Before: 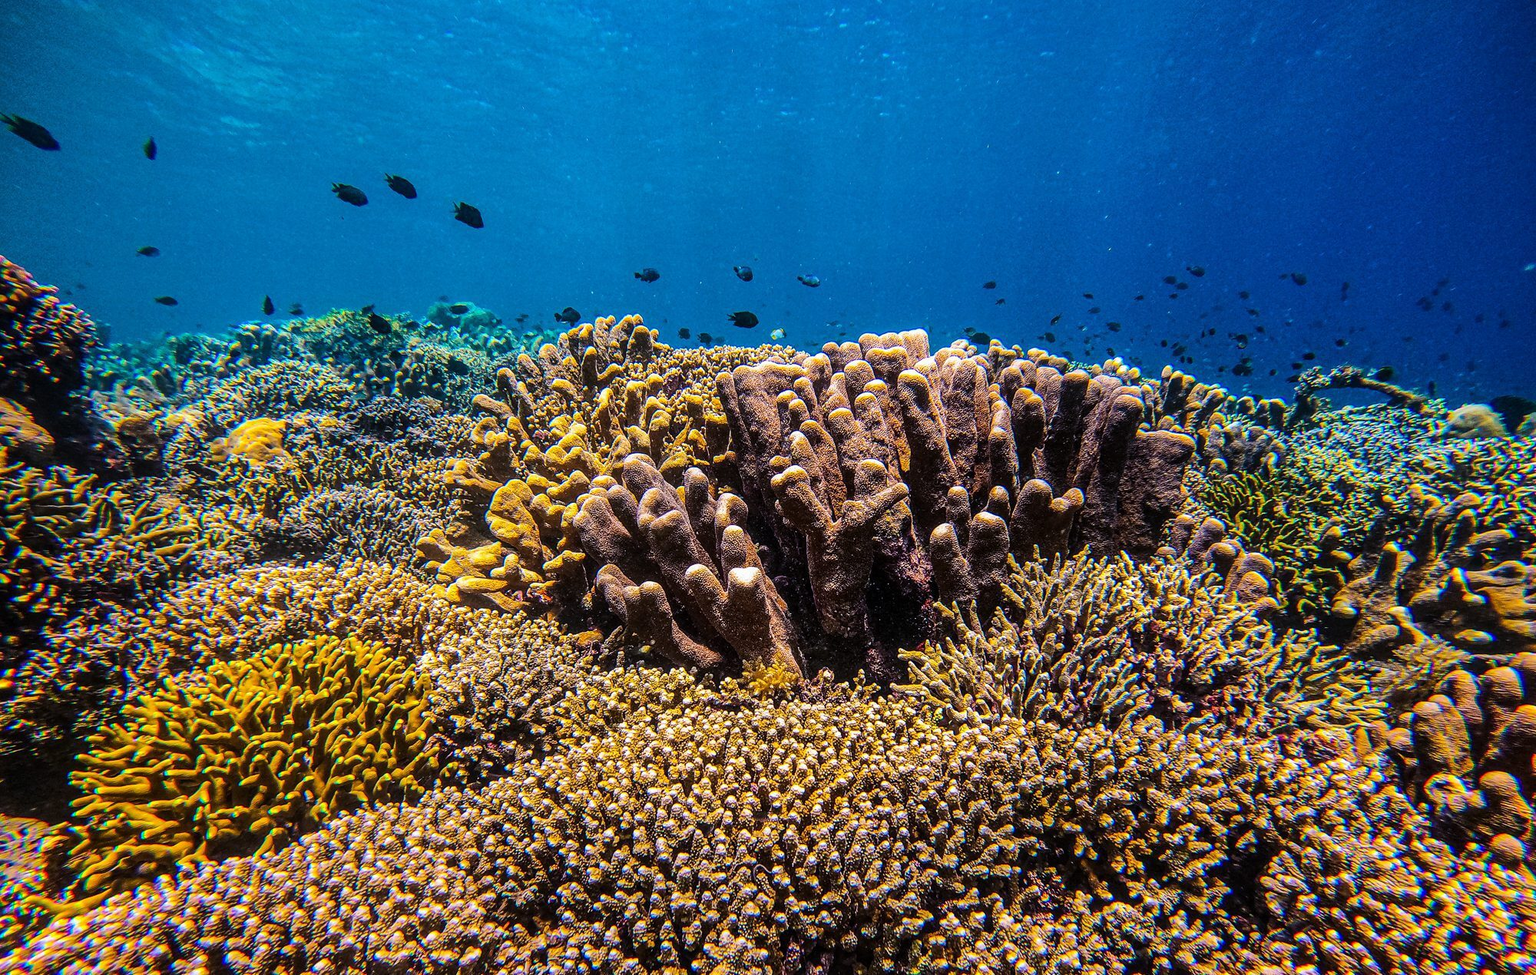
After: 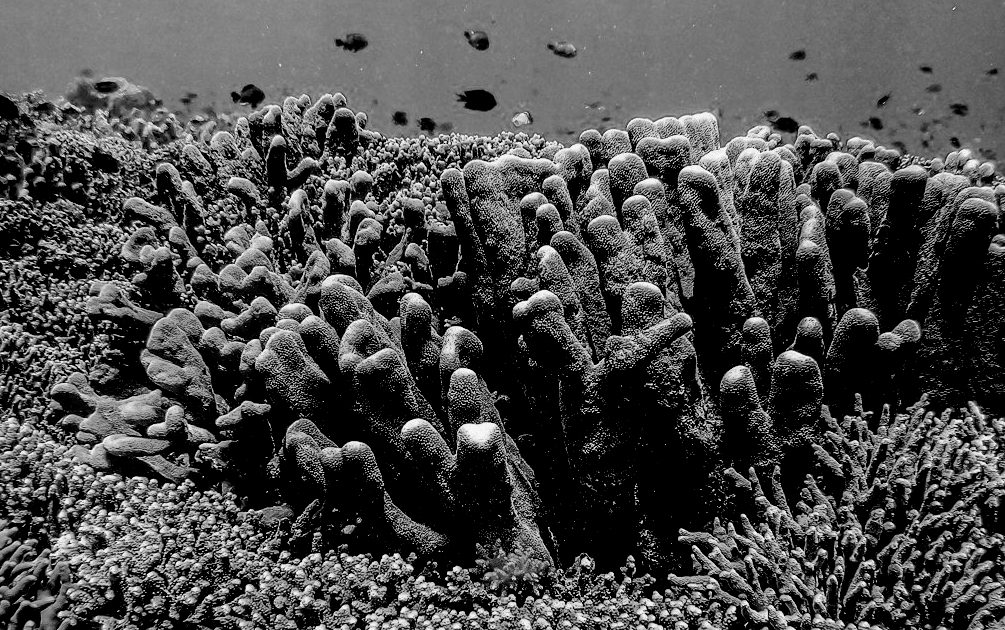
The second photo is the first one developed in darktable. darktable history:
crop: left 24.58%, top 24.96%, right 25.156%, bottom 25.43%
exposure: black level correction 0.057, compensate highlight preservation false
color calibration: output gray [0.246, 0.254, 0.501, 0], x 0.353, y 0.368, temperature 4717.41 K
